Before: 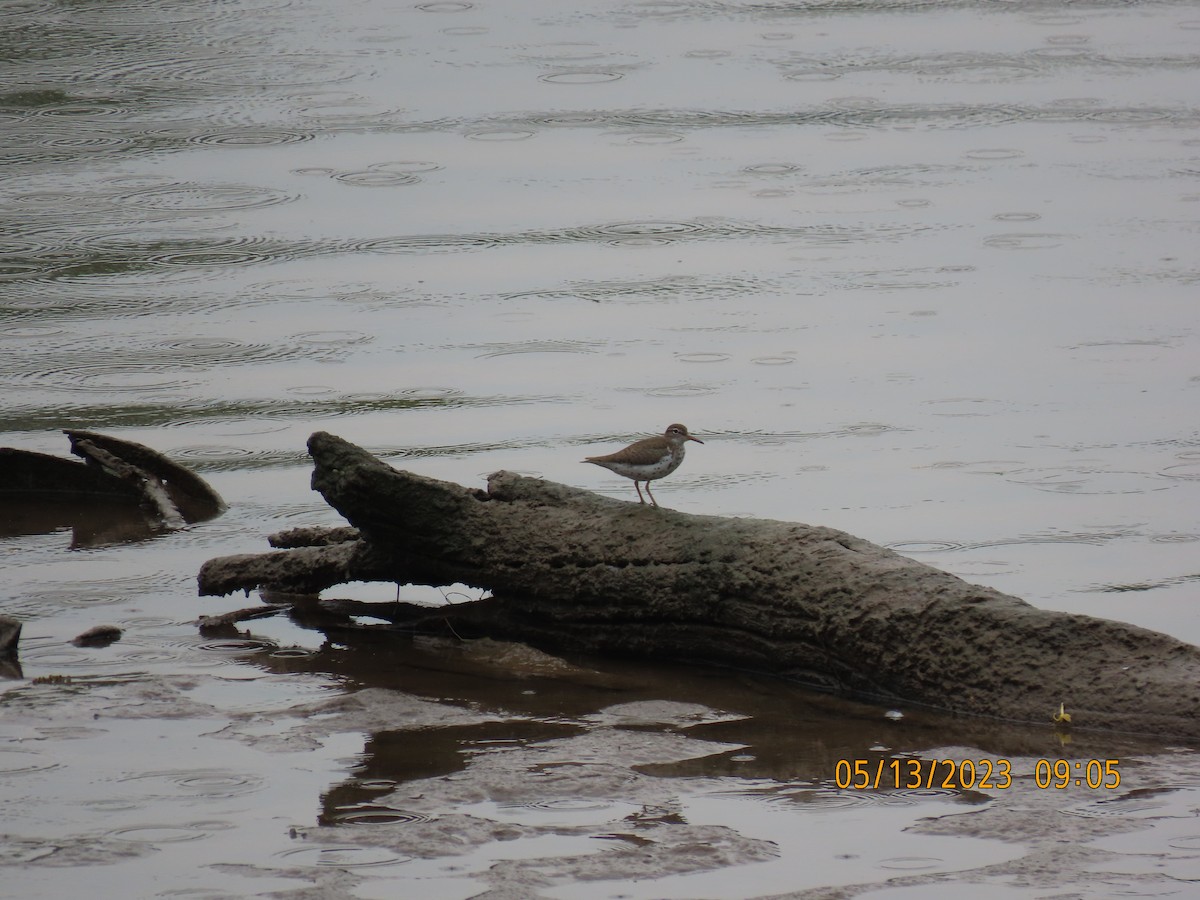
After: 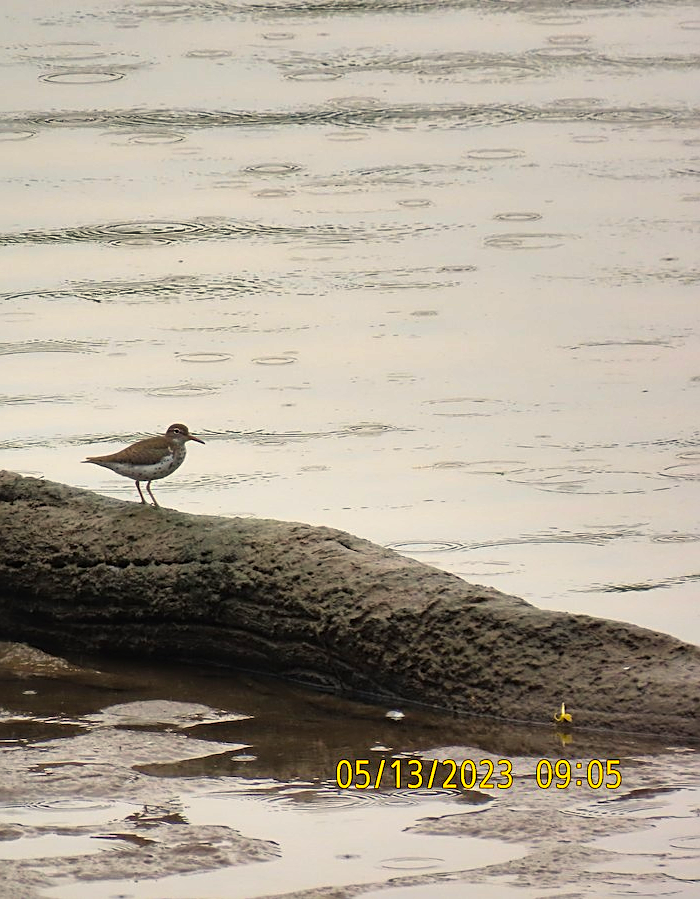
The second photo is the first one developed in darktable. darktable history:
tone equalizer: -8 EV -0.42 EV, -7 EV -0.392 EV, -6 EV -0.318 EV, -5 EV -0.193 EV, -3 EV 0.253 EV, -2 EV 0.357 EV, -1 EV 0.371 EV, +0 EV 0.391 EV
exposure: exposure 0.505 EV, compensate exposure bias true, compensate highlight preservation false
color balance rgb: highlights gain › chroma 3.064%, highlights gain › hue 77.77°, perceptual saturation grading › global saturation 25.161%
crop: left 41.629%
sharpen: on, module defaults
shadows and highlights: soften with gaussian
